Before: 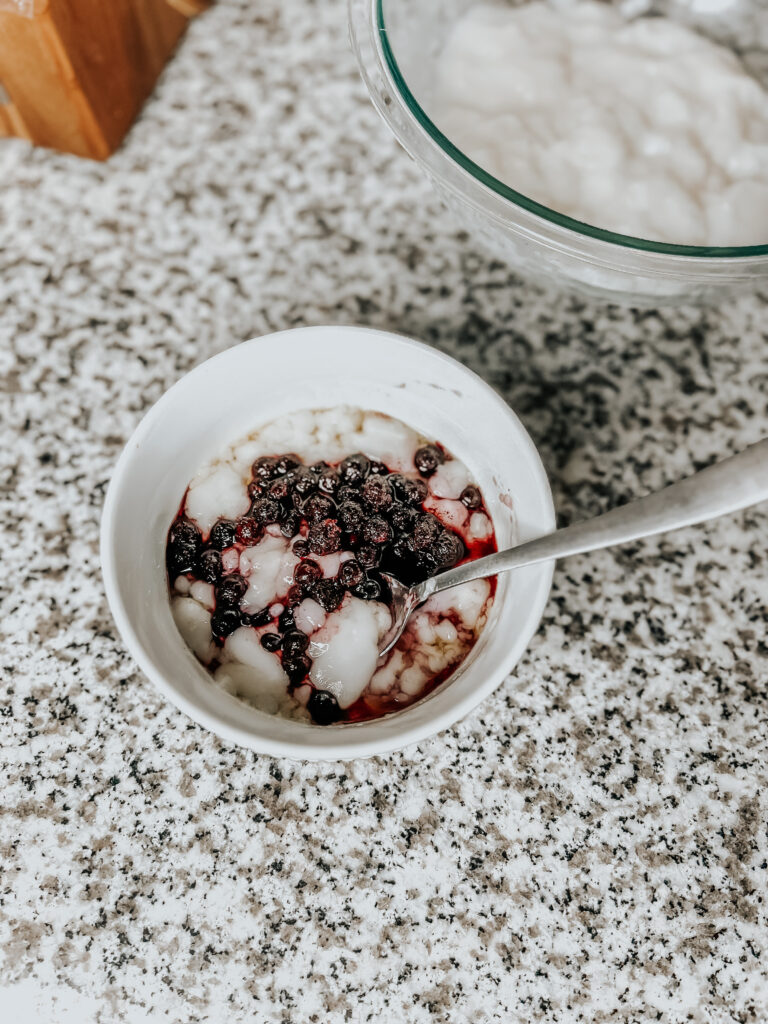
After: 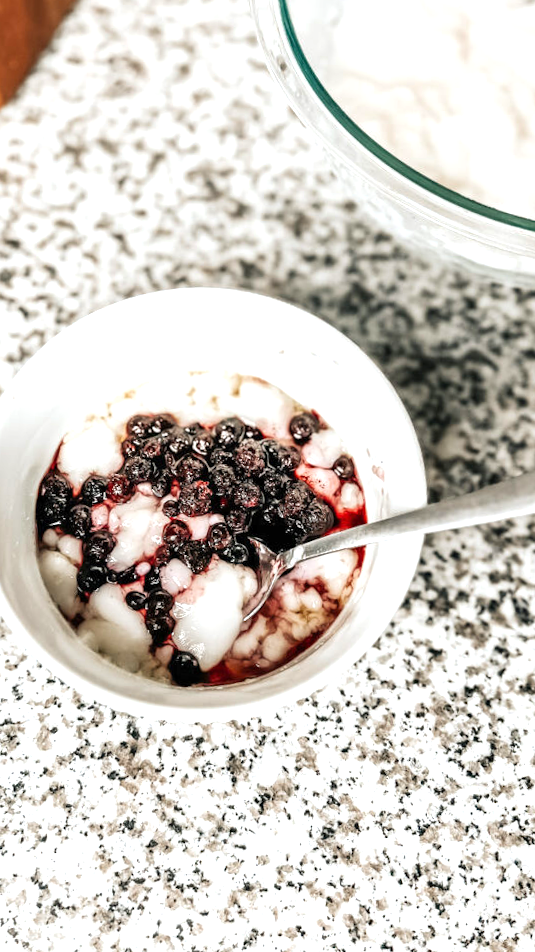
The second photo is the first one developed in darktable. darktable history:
crop and rotate: angle -3.27°, left 14.277%, top 0.028%, right 10.766%, bottom 0.028%
exposure: exposure 1 EV, compensate highlight preservation false
